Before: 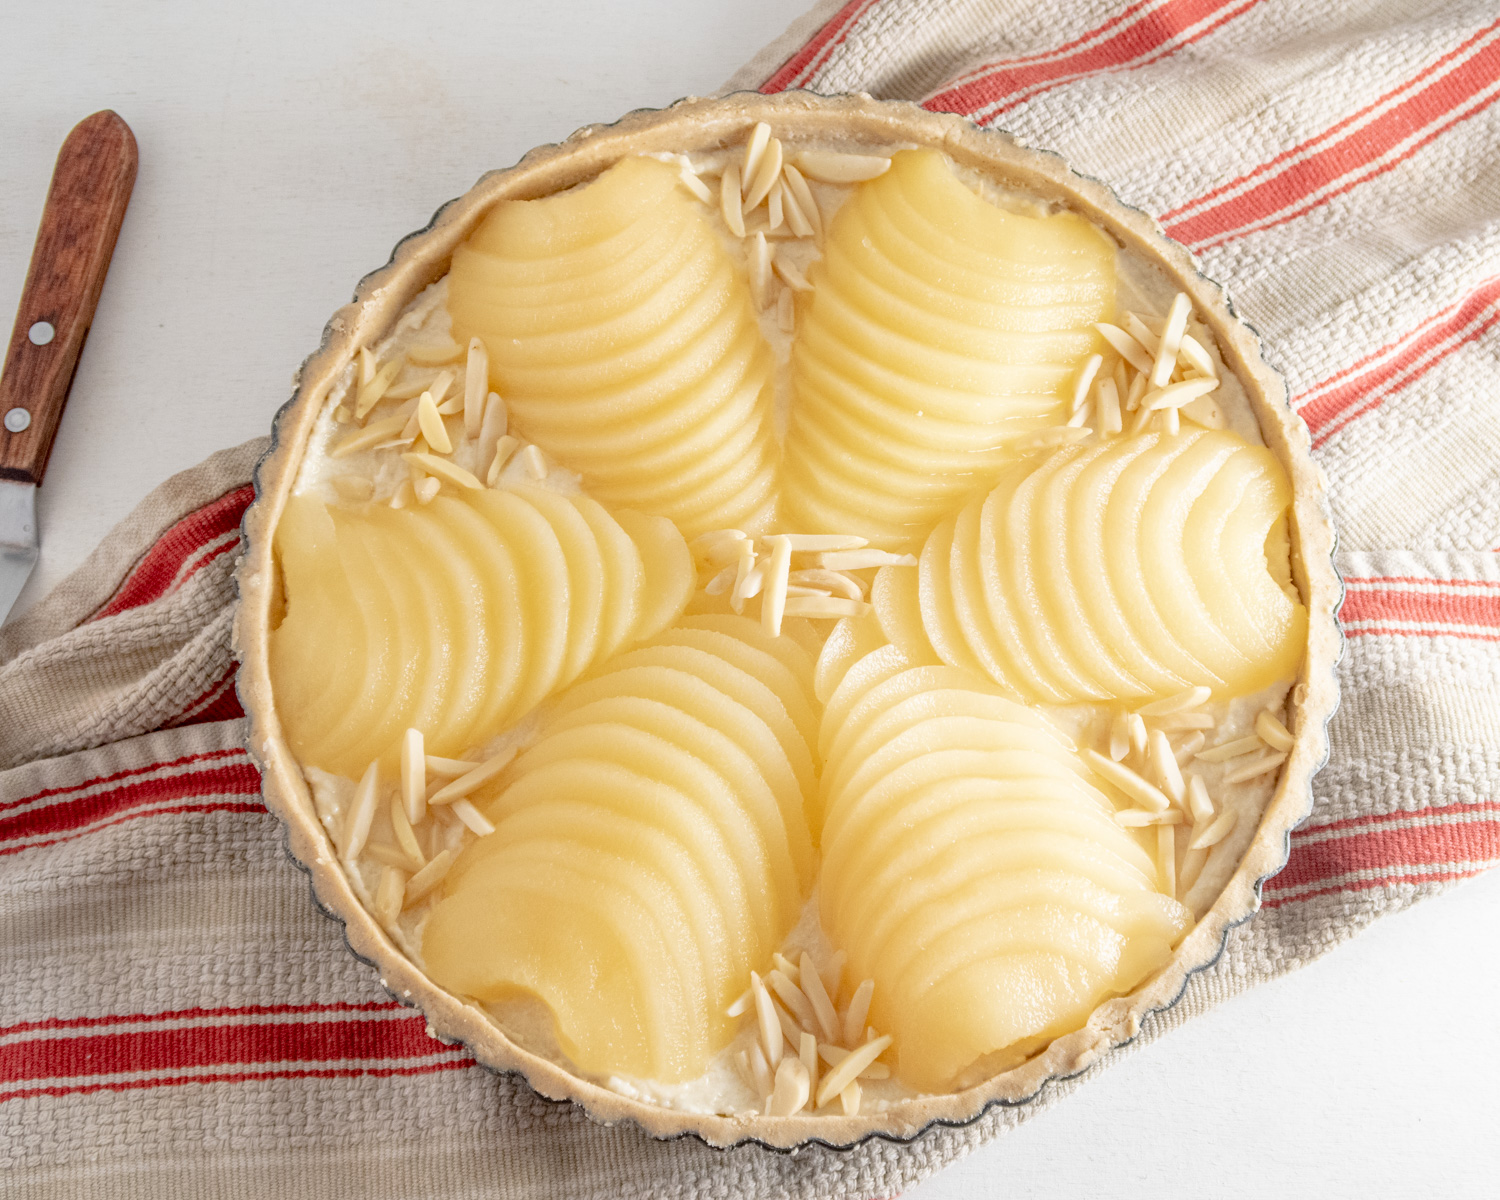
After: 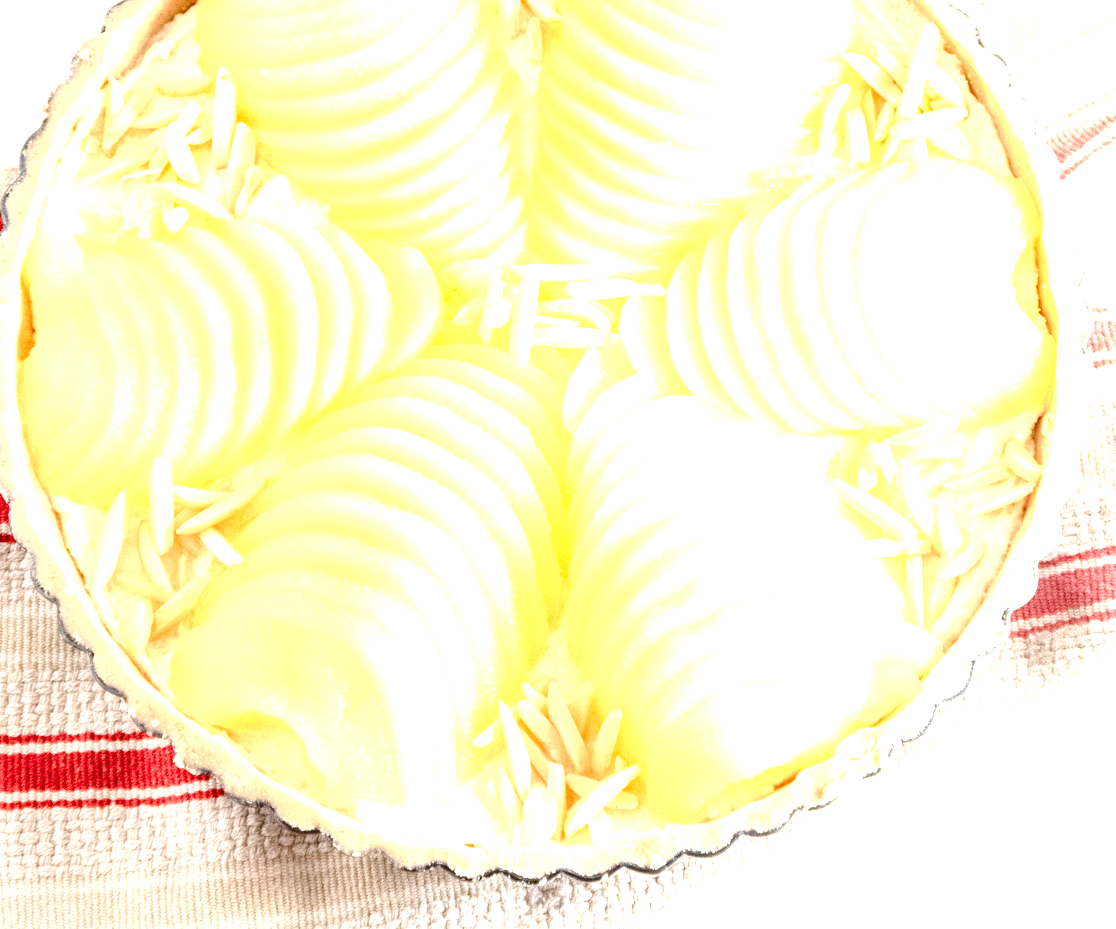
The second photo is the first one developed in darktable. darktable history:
exposure: black level correction 0, exposure 1.755 EV, compensate exposure bias true, compensate highlight preservation false
crop: left 16.832%, top 22.536%, right 8.759%
